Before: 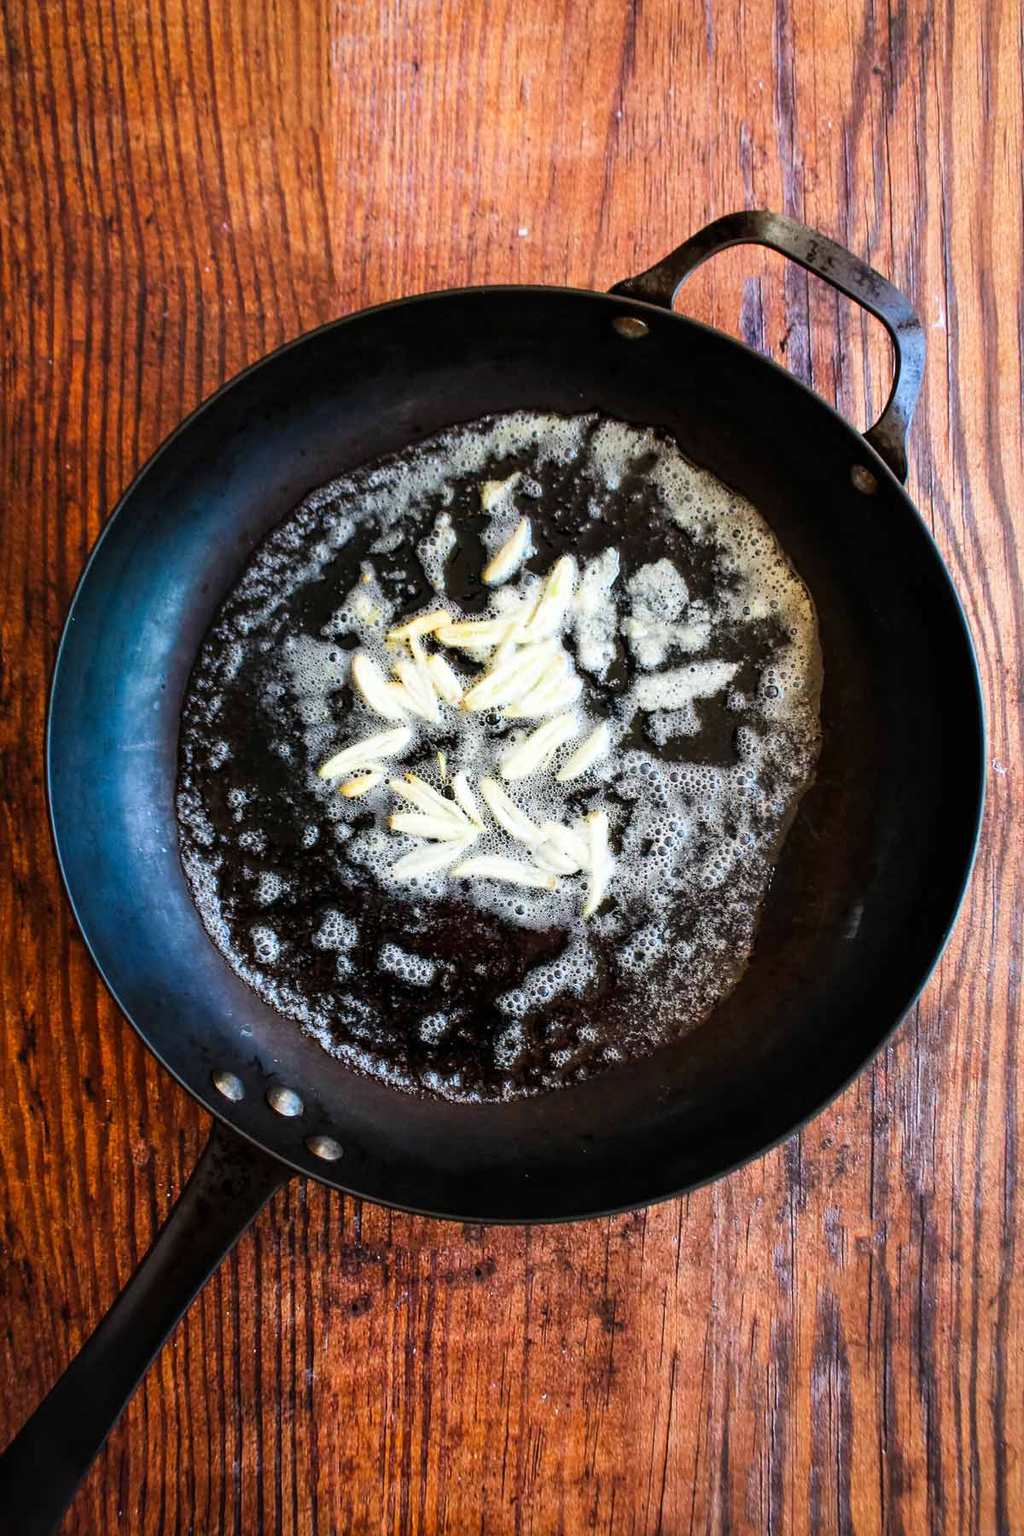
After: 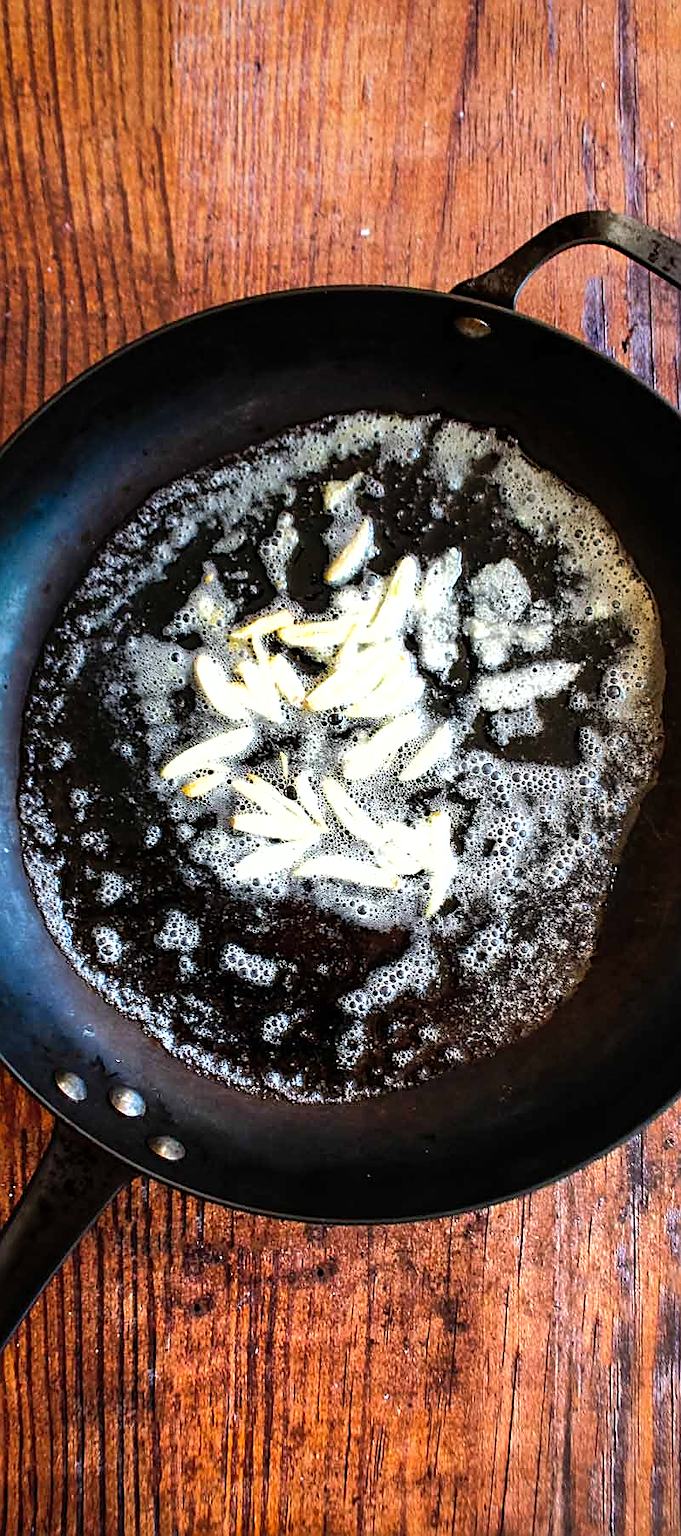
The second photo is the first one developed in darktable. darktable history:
tone equalizer: -8 EV -0.75 EV, -7 EV -0.7 EV, -6 EV -0.6 EV, -5 EV -0.4 EV, -3 EV 0.4 EV, -2 EV 0.6 EV, -1 EV 0.7 EV, +0 EV 0.75 EV, edges refinement/feathering 500, mask exposure compensation -1.57 EV, preserve details no
crop: left 15.419%, right 17.914%
shadows and highlights: on, module defaults
sharpen: on, module defaults
graduated density: on, module defaults
